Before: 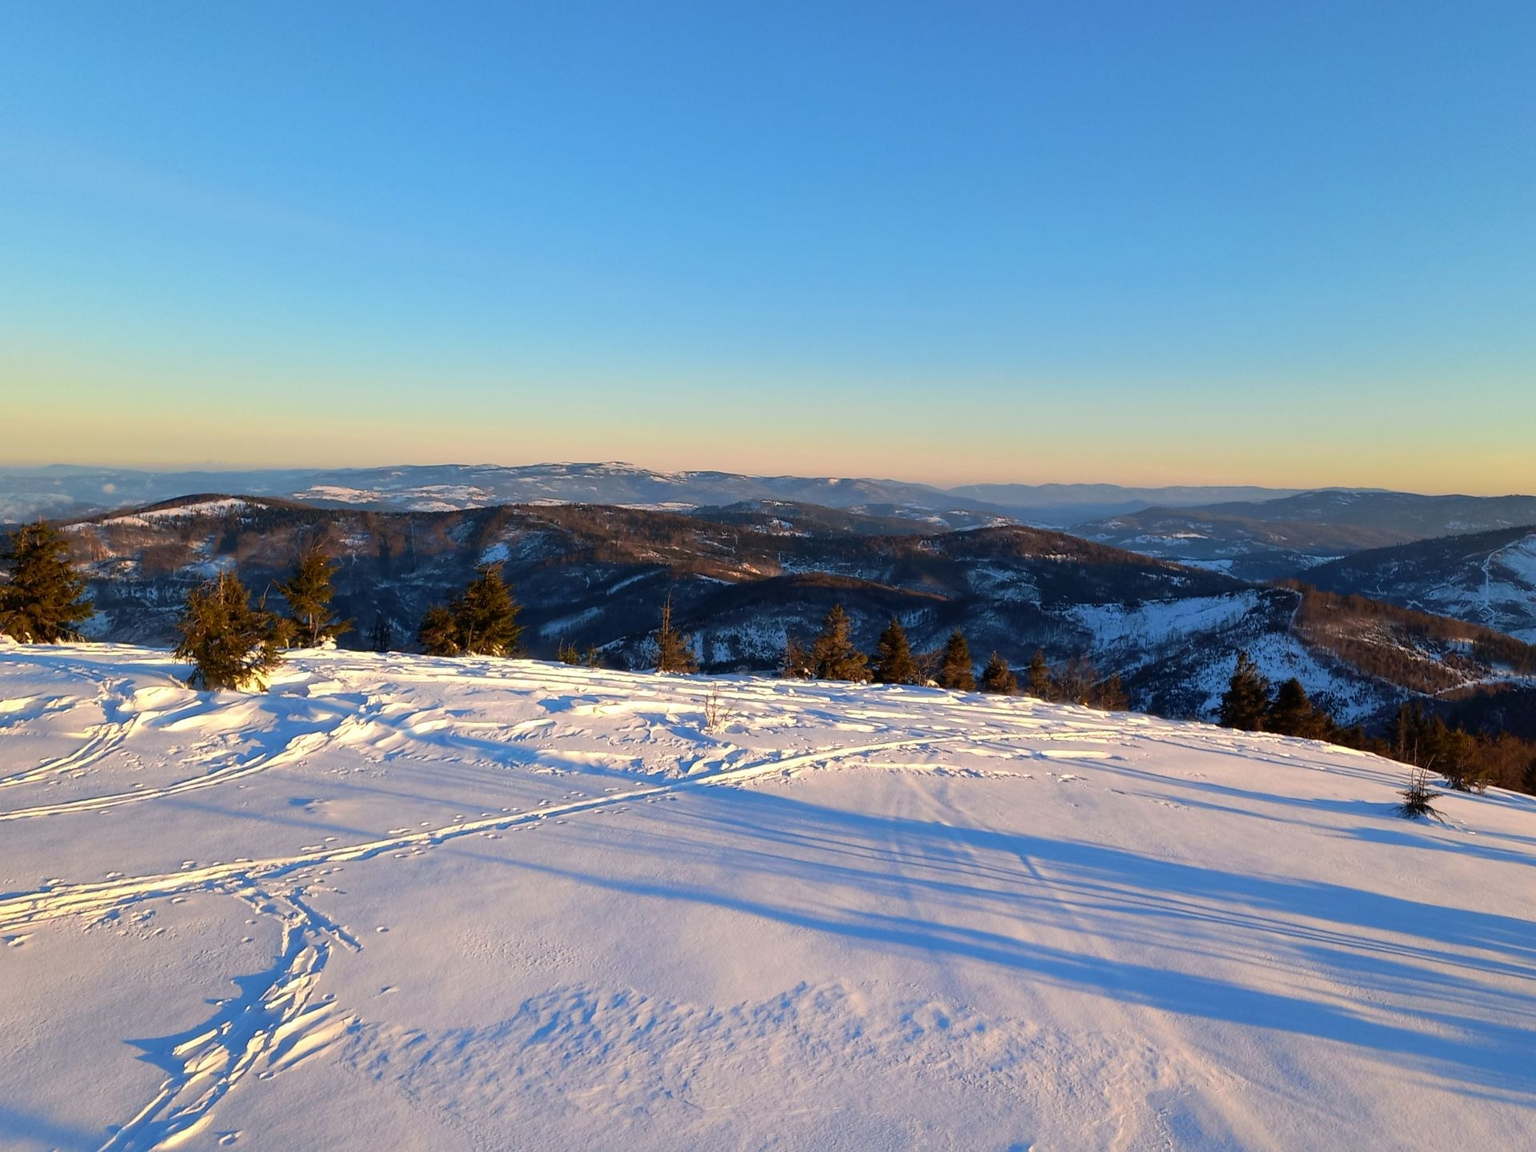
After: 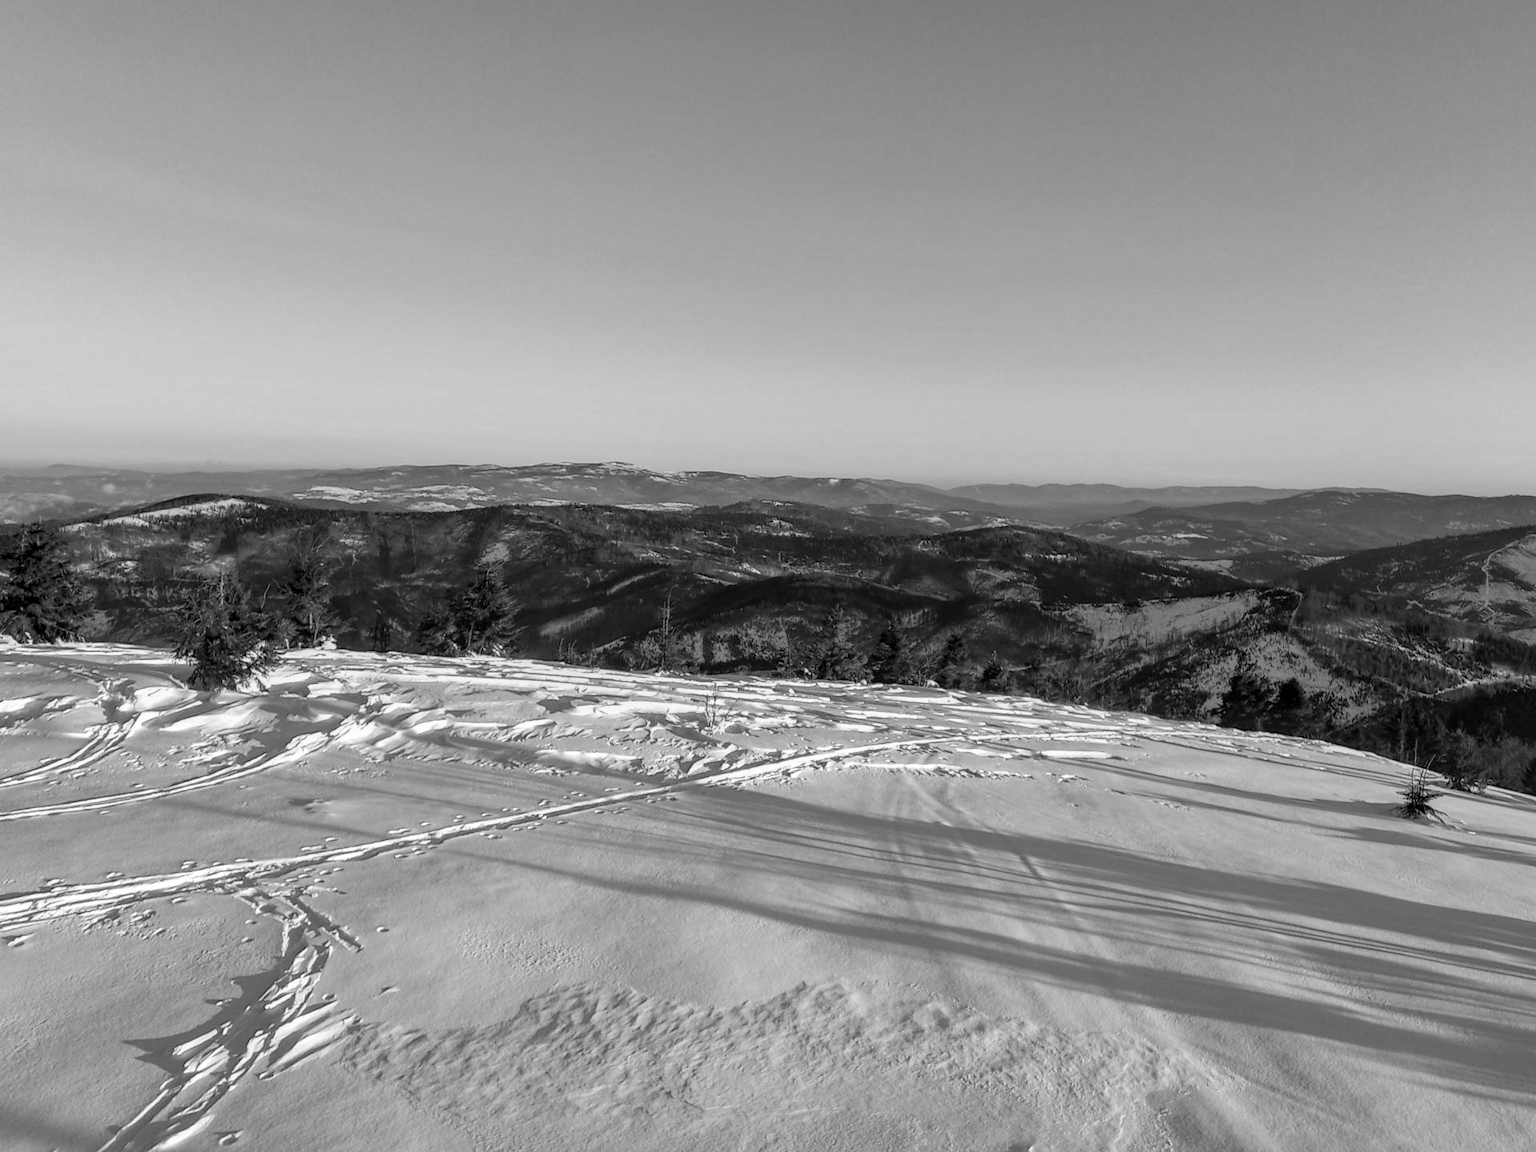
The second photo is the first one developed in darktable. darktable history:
monochrome: on, module defaults
exposure: black level correction 0.002, compensate highlight preservation false
local contrast: highlights 0%, shadows 0%, detail 133%
